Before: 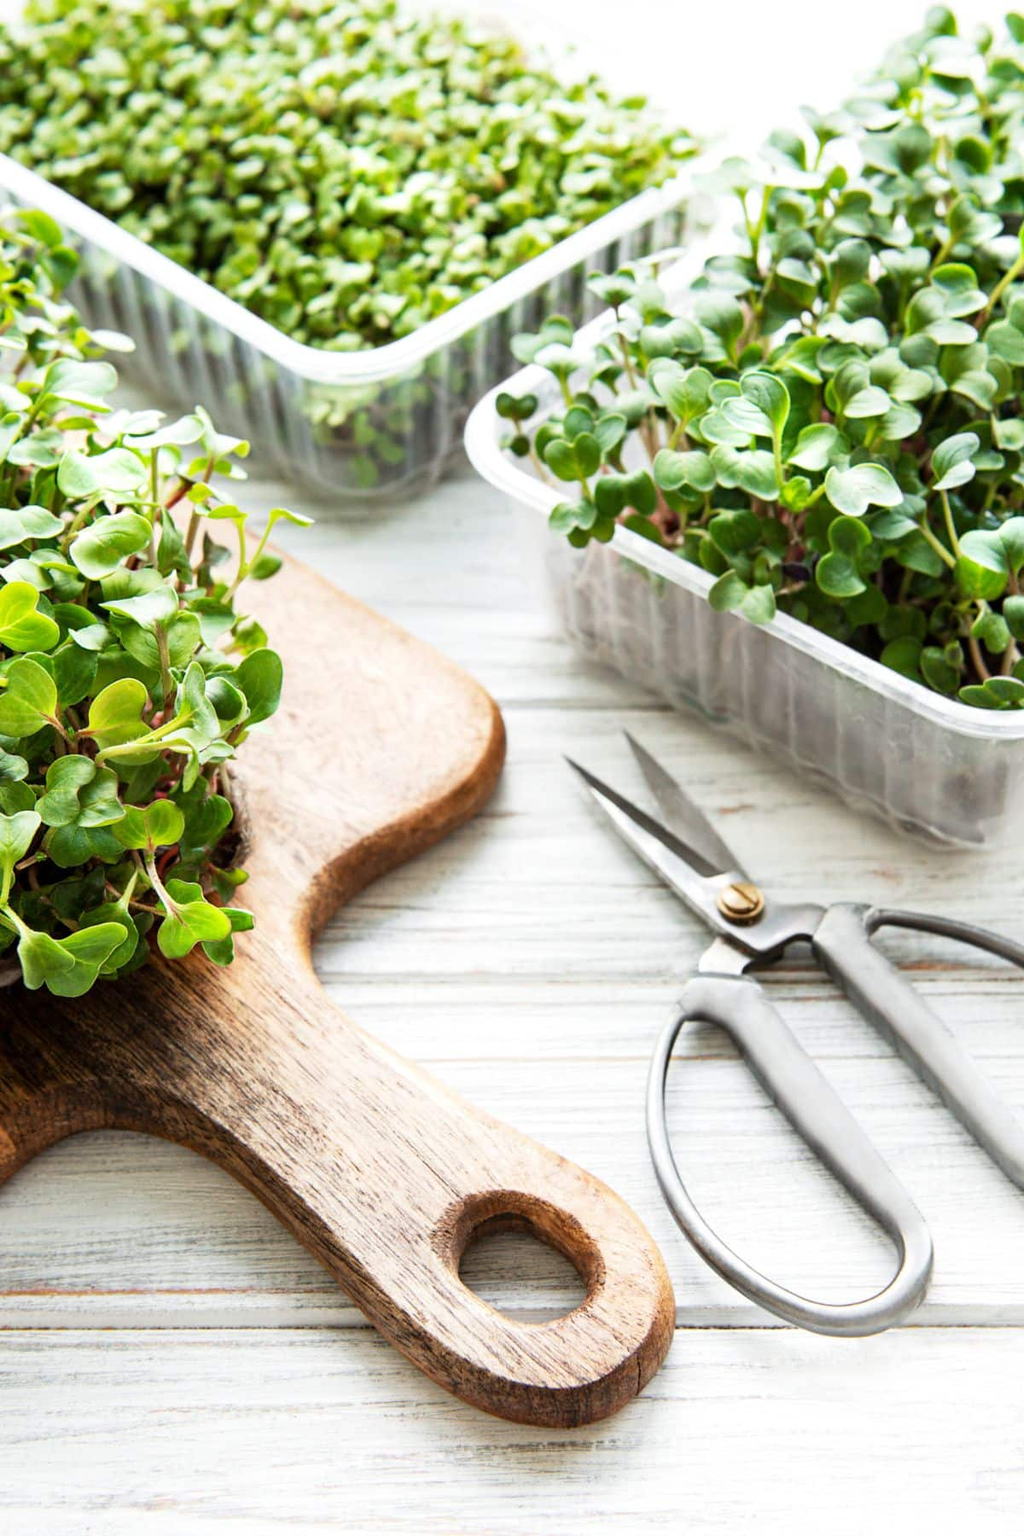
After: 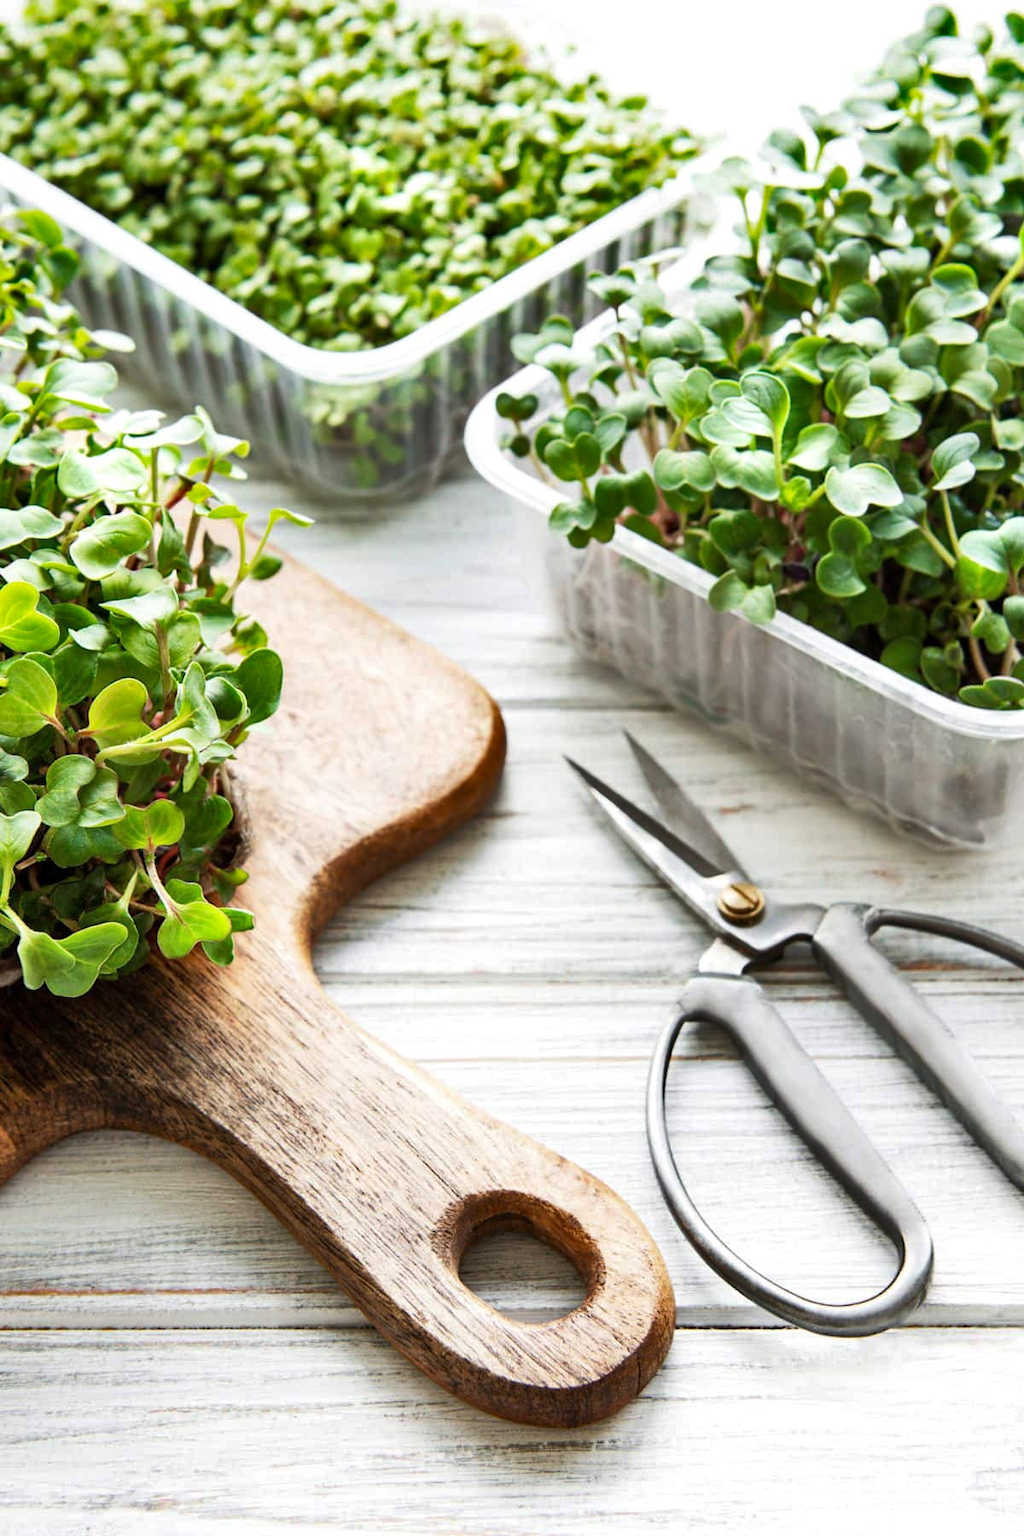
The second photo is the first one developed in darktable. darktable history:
tone equalizer: edges refinement/feathering 500, mask exposure compensation -1.57 EV, preserve details guided filter
shadows and highlights: low approximation 0.01, soften with gaussian
